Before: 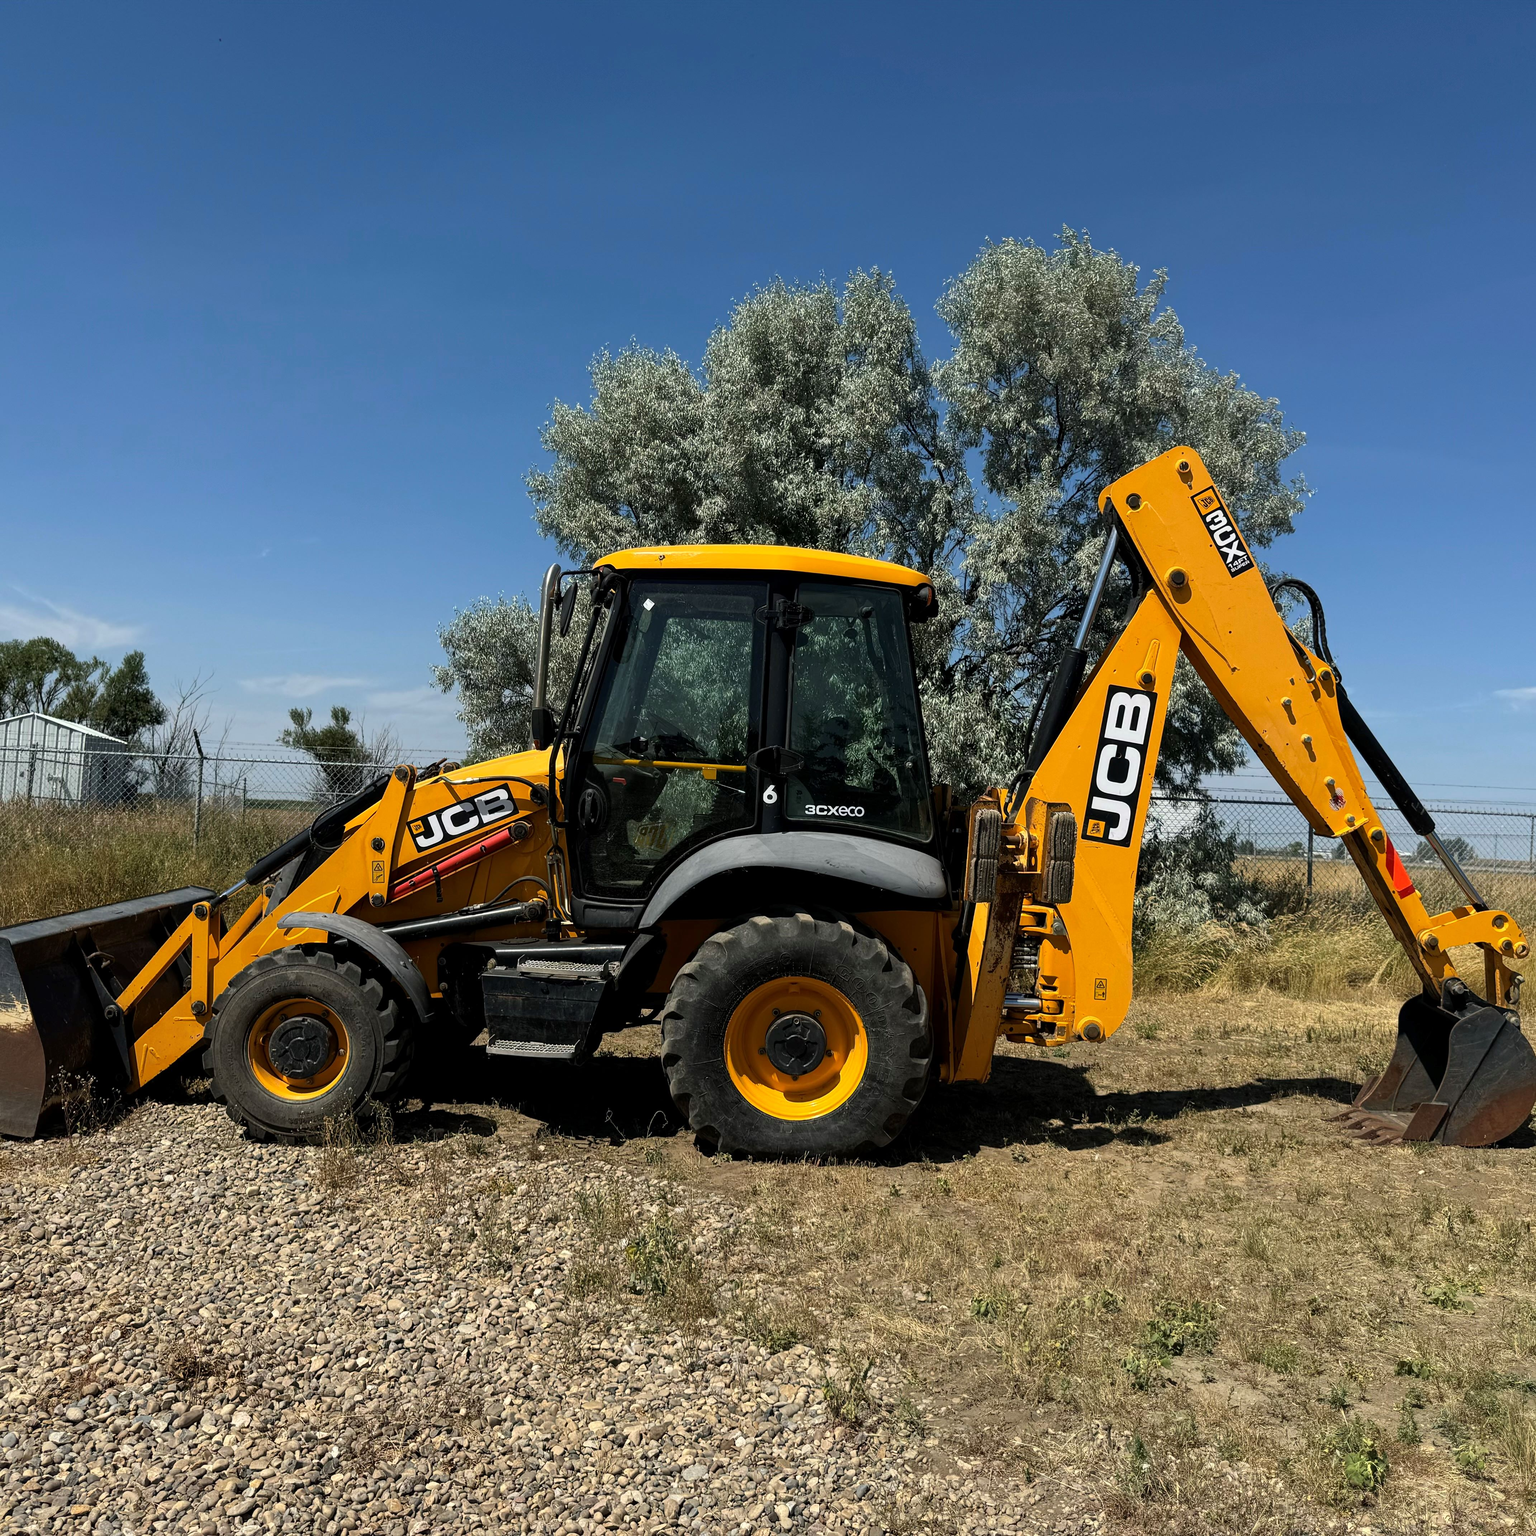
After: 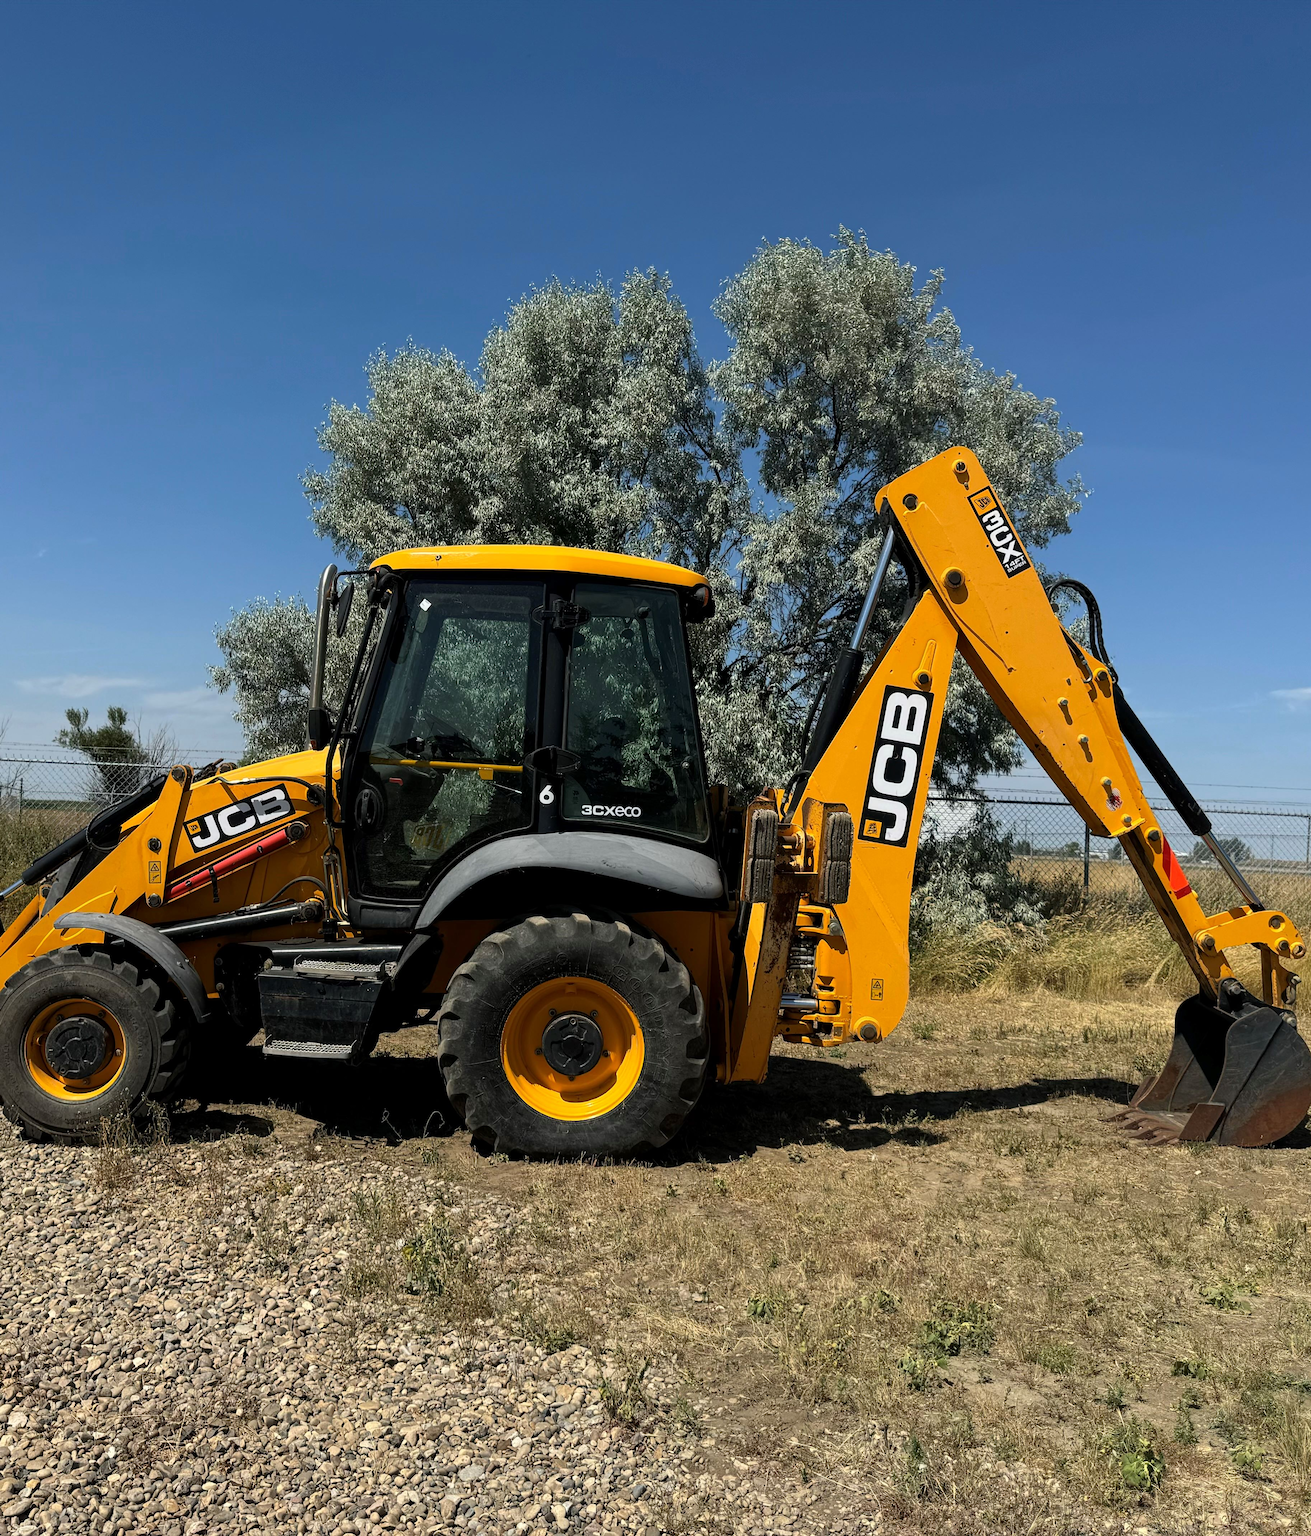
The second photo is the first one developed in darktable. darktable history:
crop and rotate: left 14.577%
